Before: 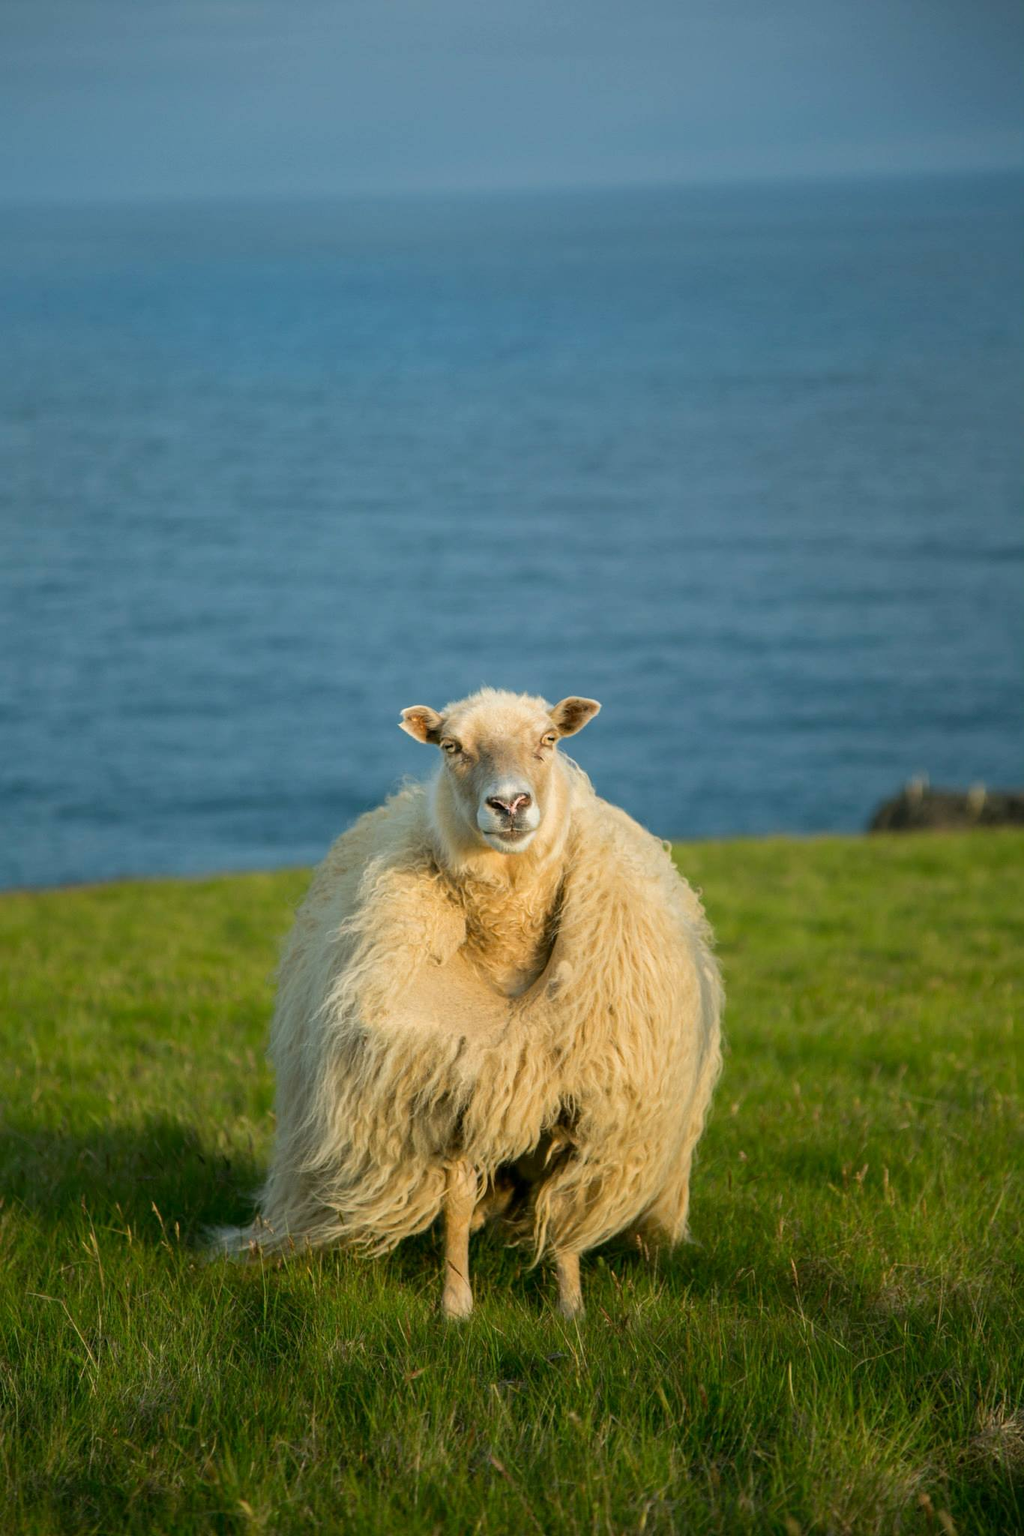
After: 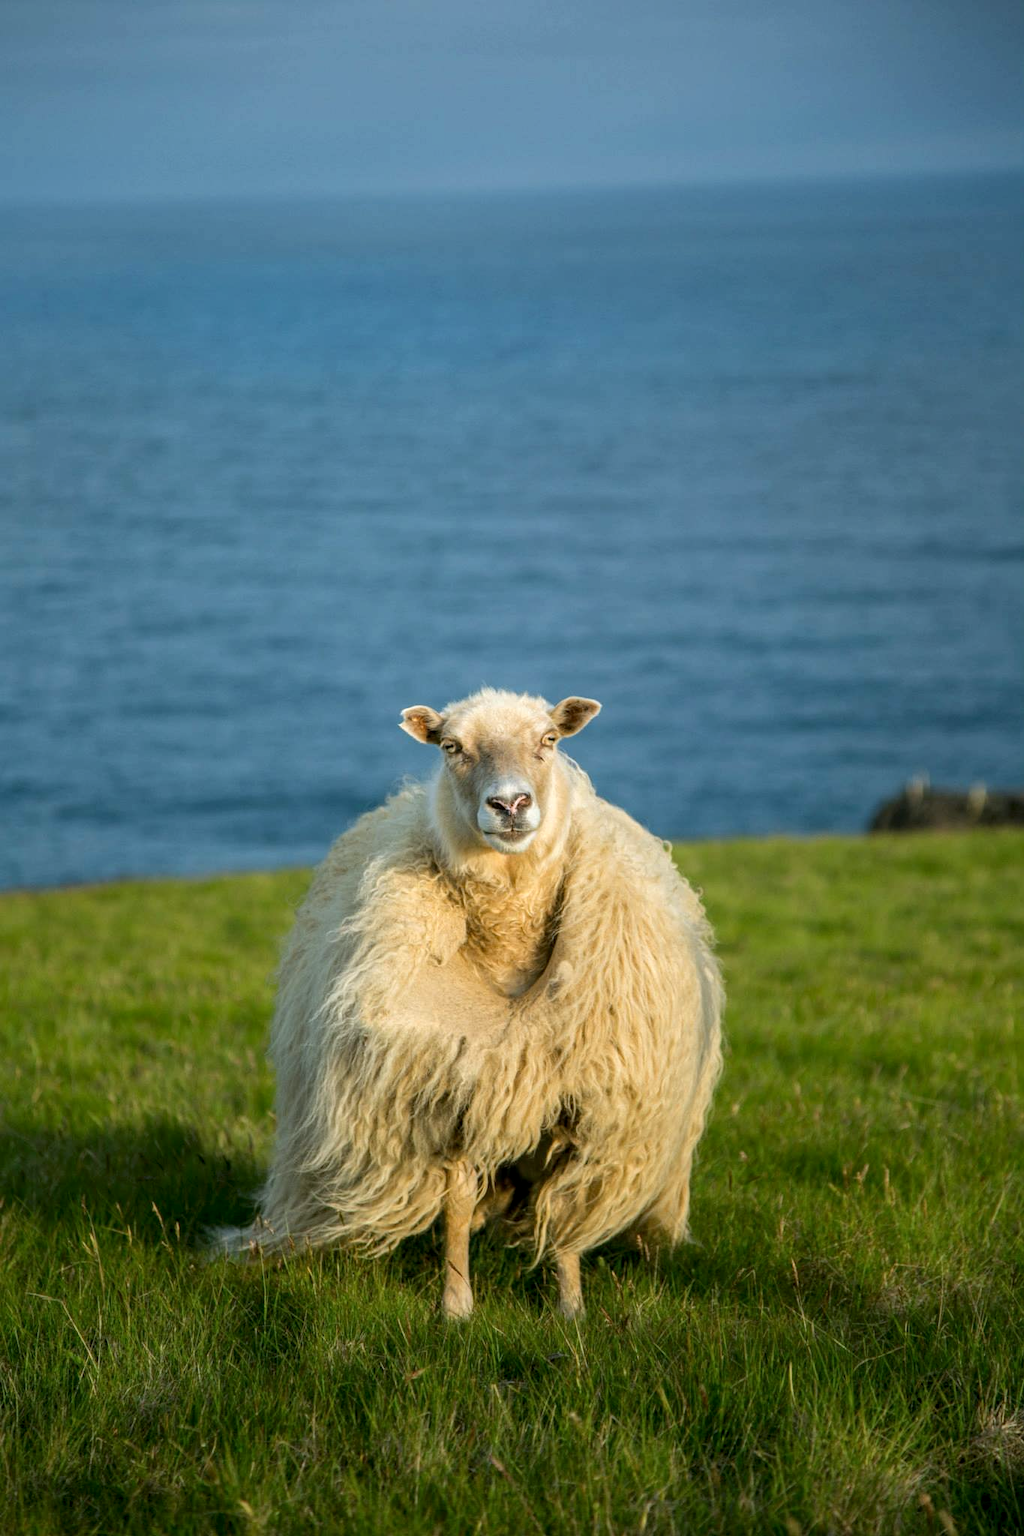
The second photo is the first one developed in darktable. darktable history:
local contrast: detail 130%
white balance: red 0.976, blue 1.04
